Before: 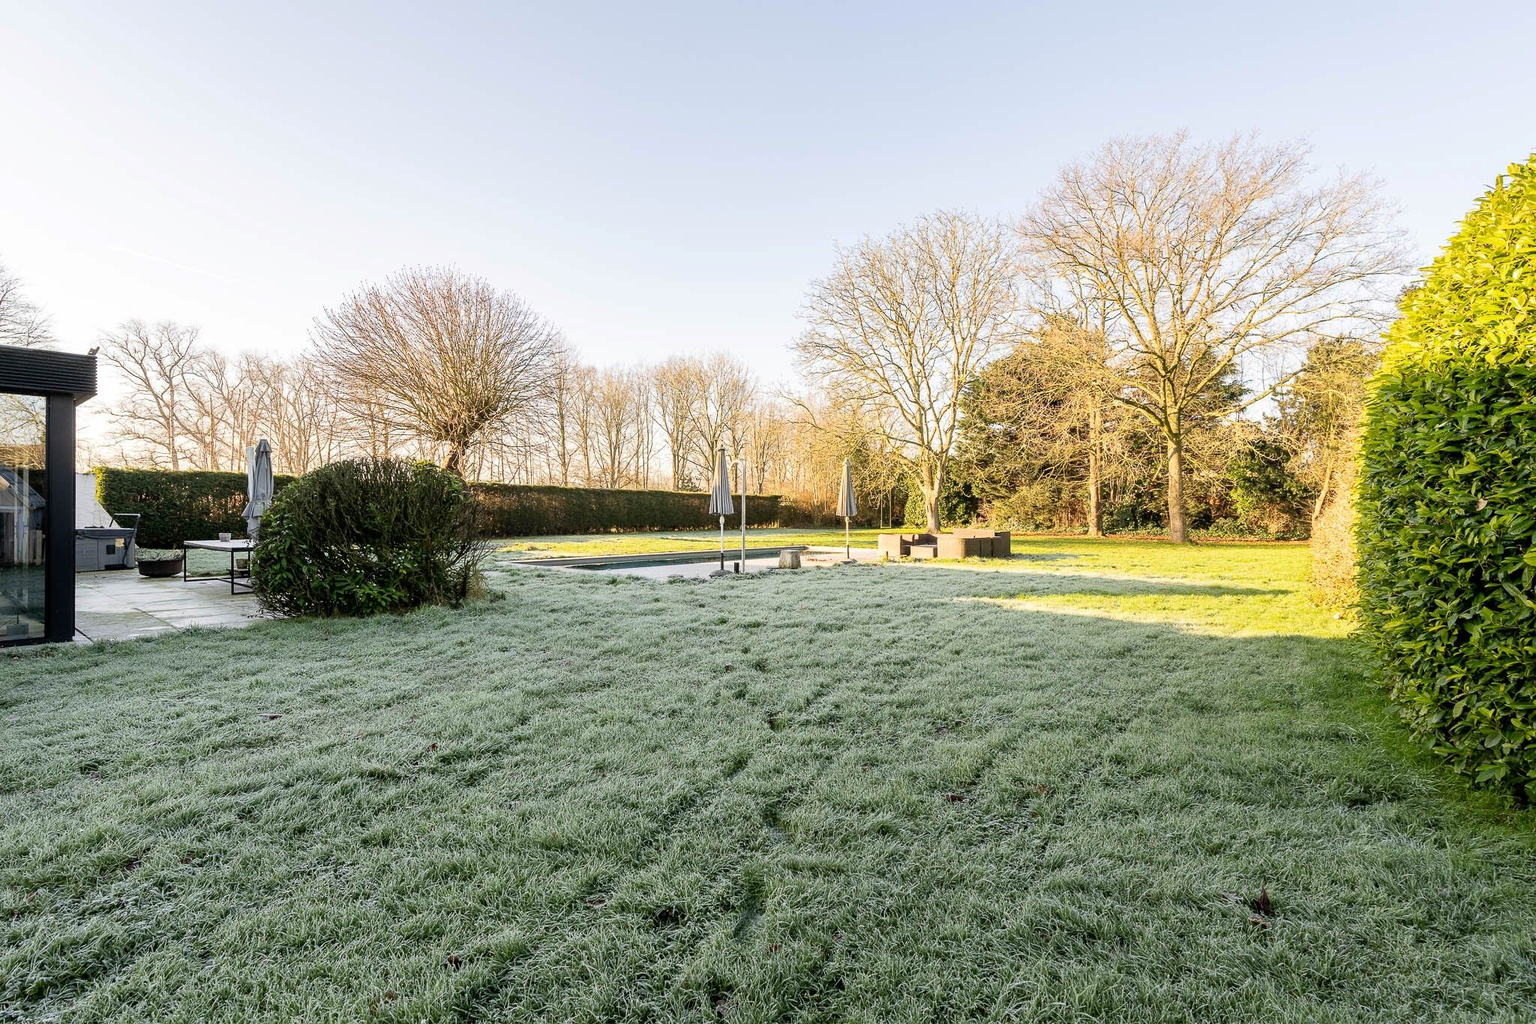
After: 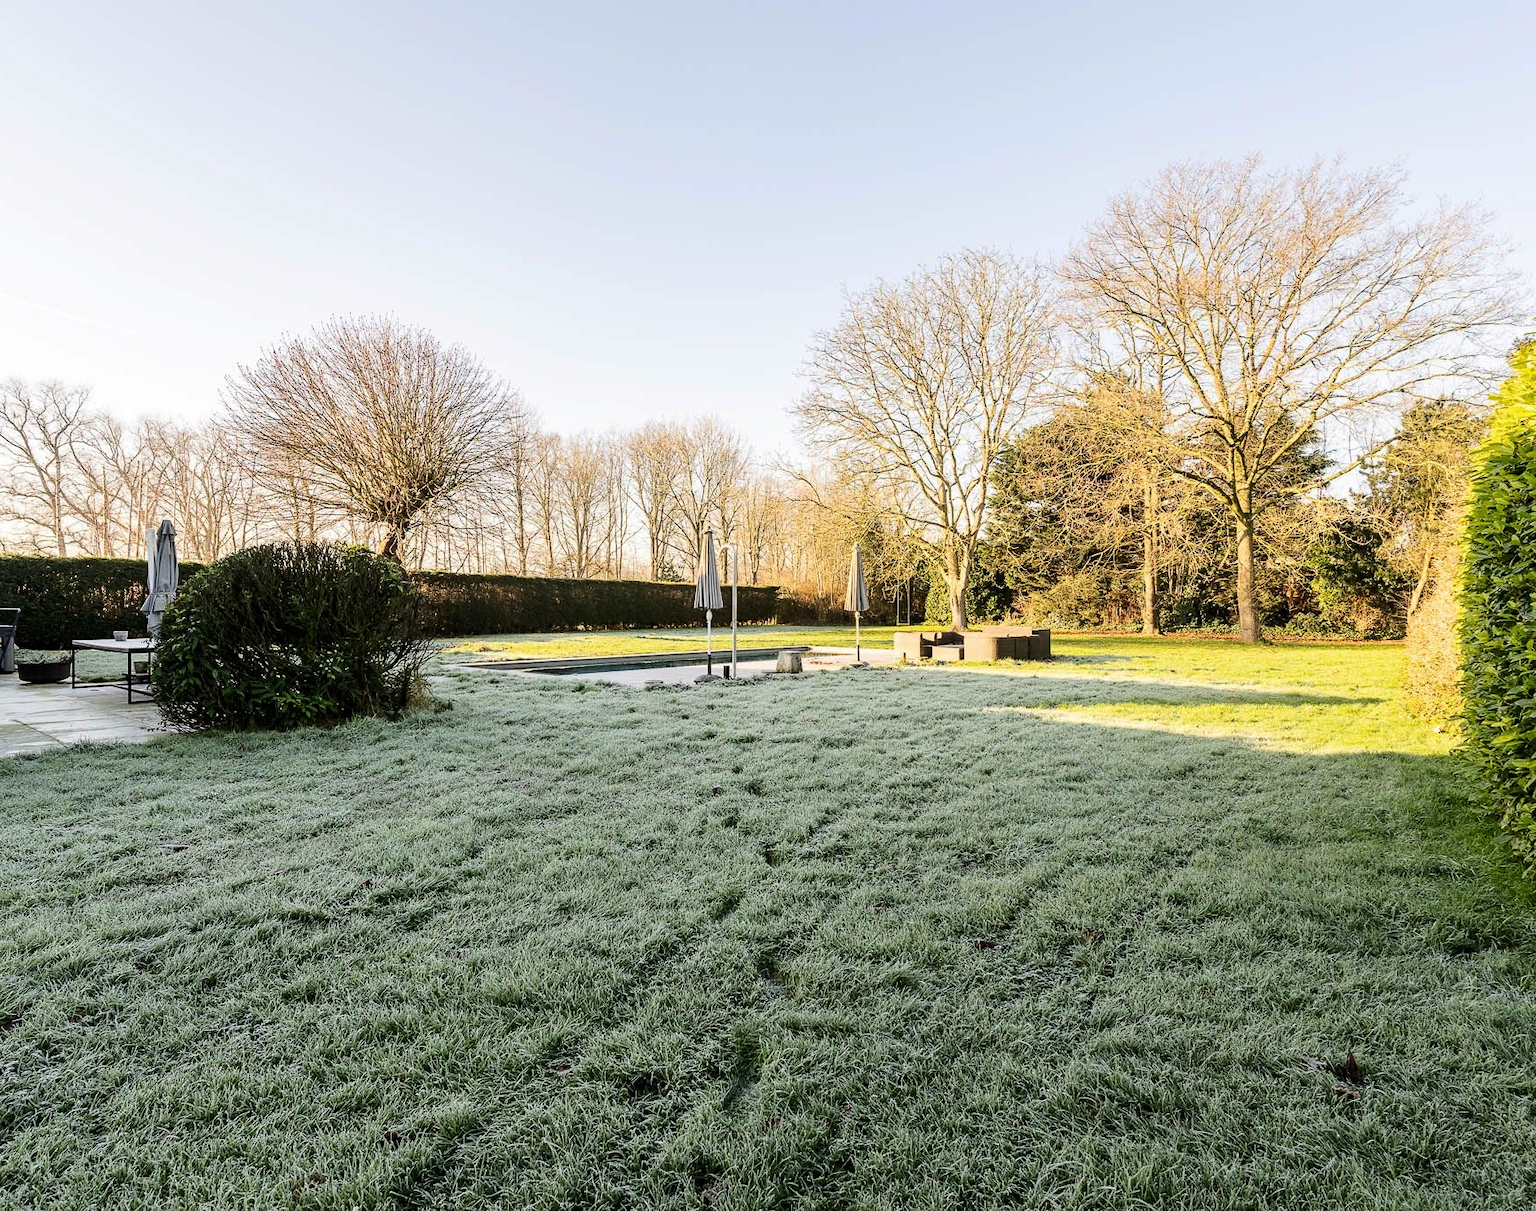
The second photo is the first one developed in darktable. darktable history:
crop: left 8.053%, right 7.461%
base curve: curves: ch0 [(0, 0) (0.073, 0.04) (0.157, 0.139) (0.492, 0.492) (0.758, 0.758) (1, 1)]
